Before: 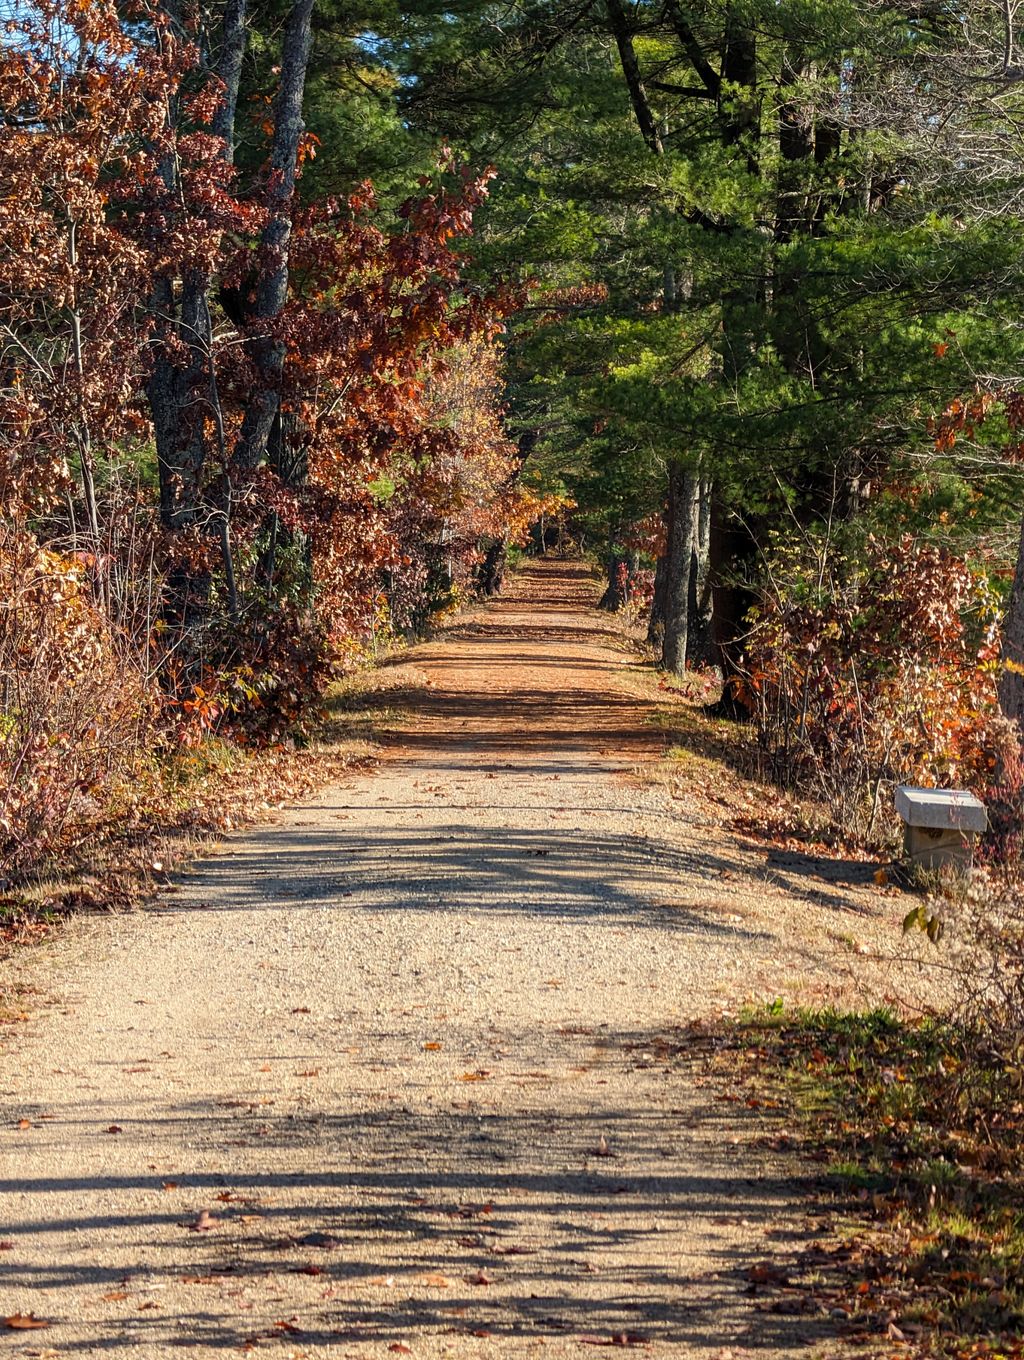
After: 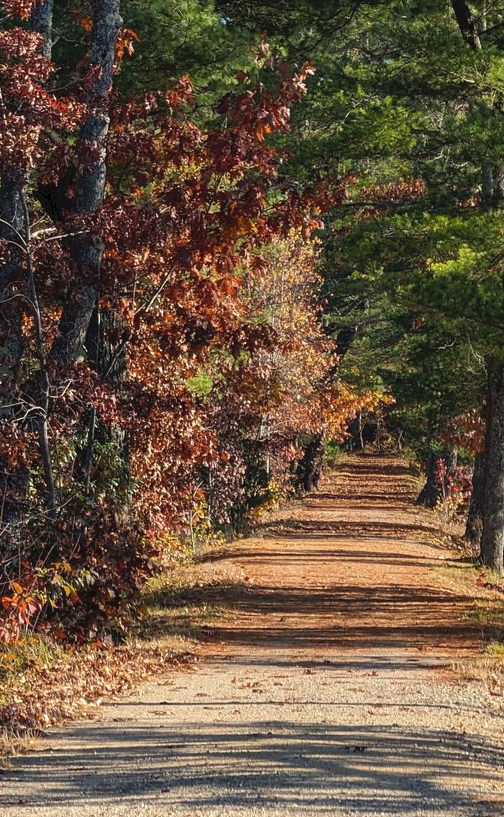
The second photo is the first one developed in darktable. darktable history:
crop: left 17.835%, top 7.675%, right 32.881%, bottom 32.213%
tone curve: curves: ch0 [(0, 0) (0.003, 0.051) (0.011, 0.054) (0.025, 0.056) (0.044, 0.07) (0.069, 0.092) (0.1, 0.119) (0.136, 0.149) (0.177, 0.189) (0.224, 0.231) (0.277, 0.278) (0.335, 0.329) (0.399, 0.386) (0.468, 0.454) (0.543, 0.524) (0.623, 0.603) (0.709, 0.687) (0.801, 0.776) (0.898, 0.878) (1, 1)], preserve colors none
